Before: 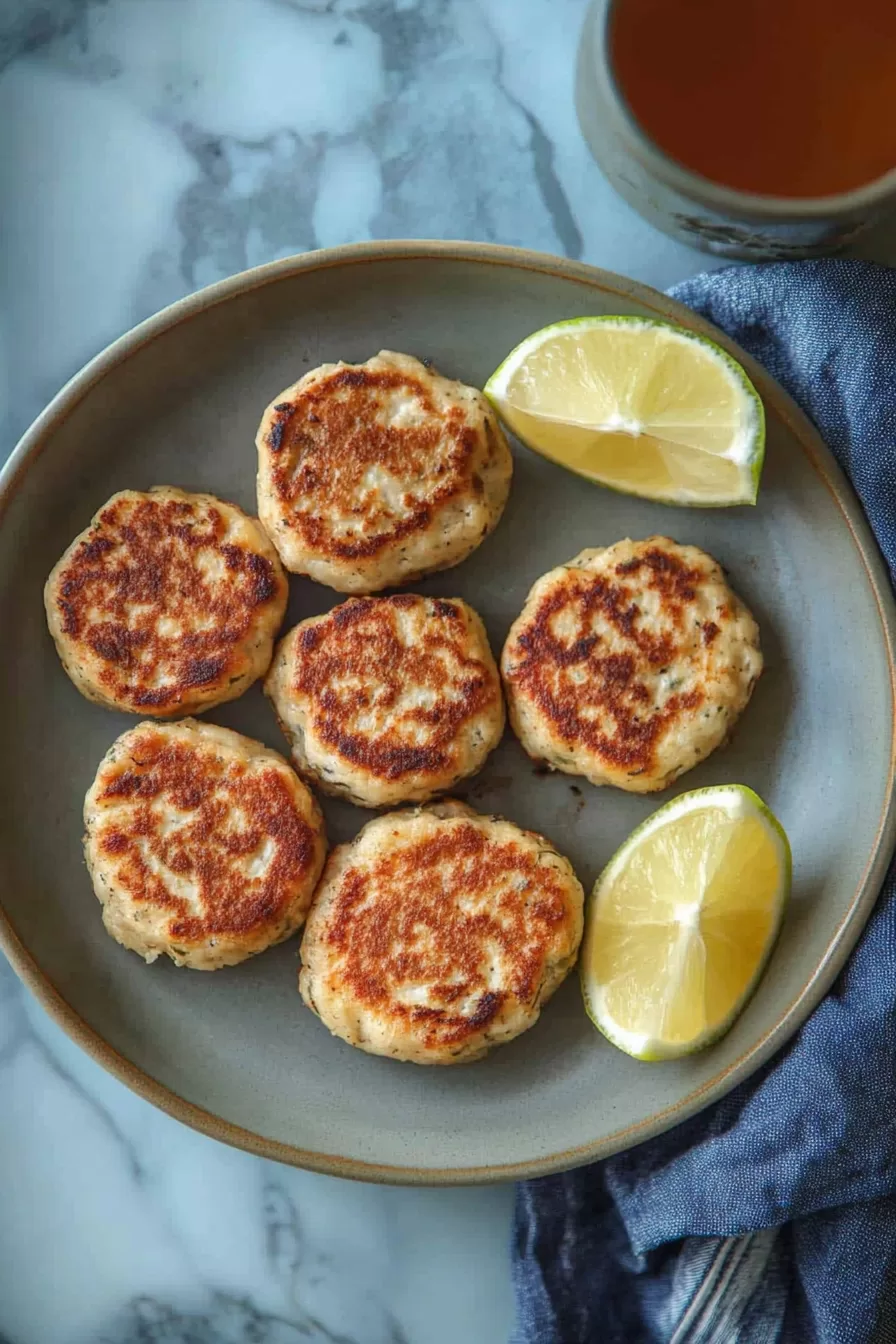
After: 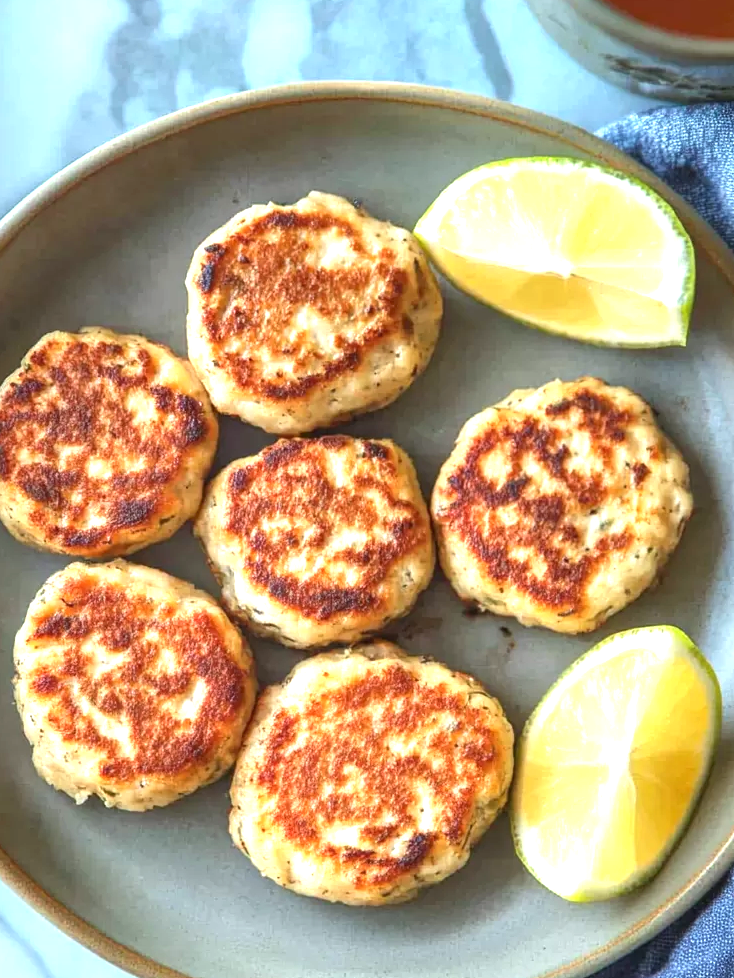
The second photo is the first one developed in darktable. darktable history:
crop: left 7.856%, top 11.836%, right 10.12%, bottom 15.387%
tone equalizer: on, module defaults
white balance: red 0.982, blue 1.018
exposure: black level correction 0, exposure 1.173 EV, compensate exposure bias true, compensate highlight preservation false
base curve: curves: ch0 [(0, 0) (0.472, 0.455) (1, 1)], preserve colors none
